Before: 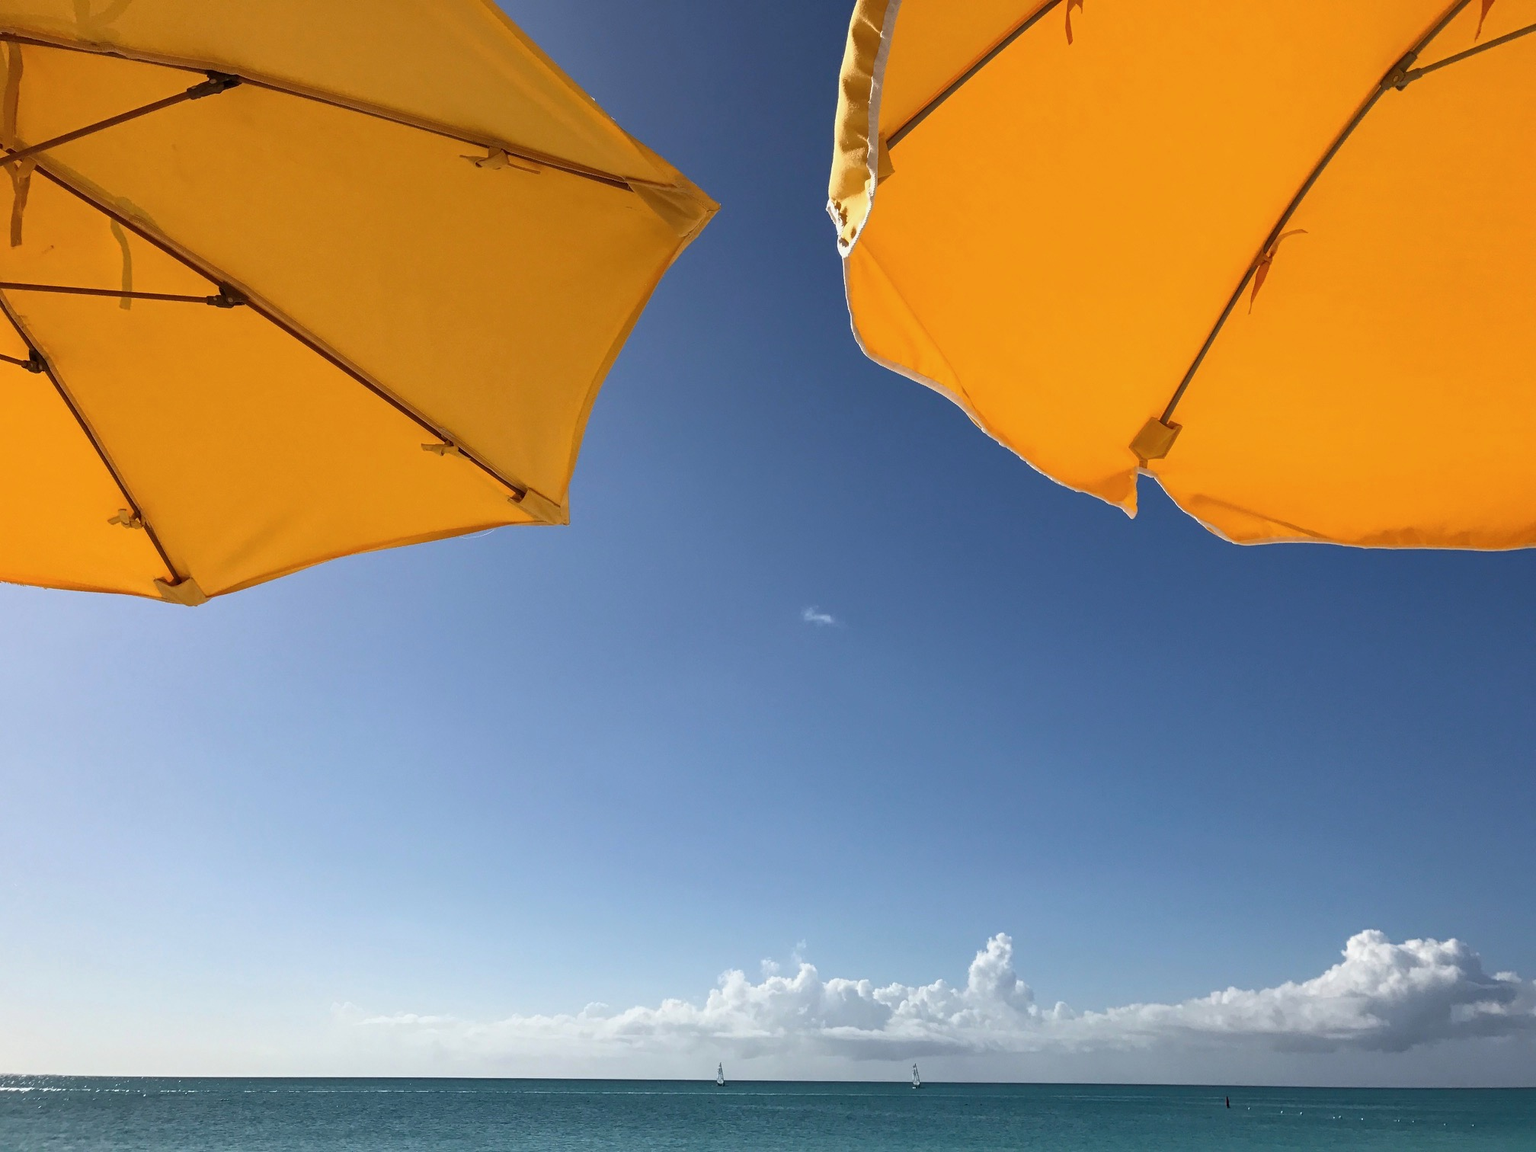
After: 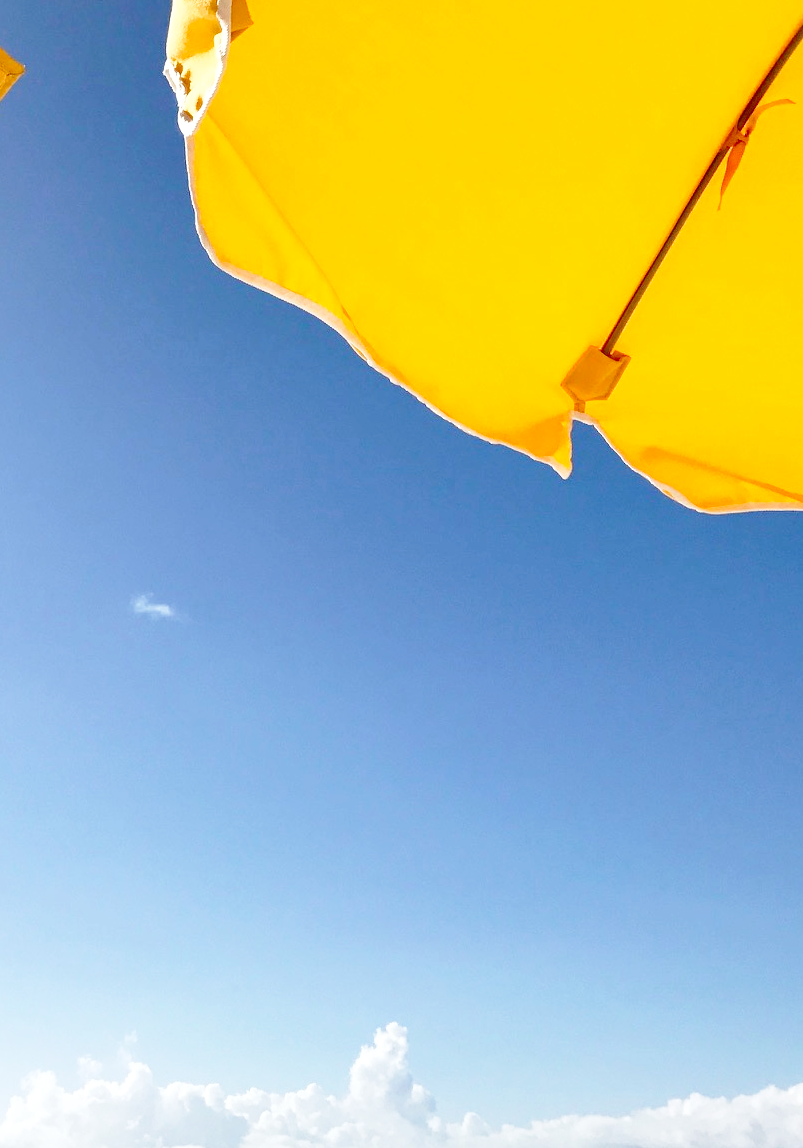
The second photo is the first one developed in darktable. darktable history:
exposure: black level correction 0.005, exposure 0.286 EV, compensate highlight preservation false
base curve: curves: ch0 [(0, 0) (0.028, 0.03) (0.121, 0.232) (0.46, 0.748) (0.859, 0.968) (1, 1)], preserve colors none
crop: left 45.721%, top 13.393%, right 14.118%, bottom 10.01%
